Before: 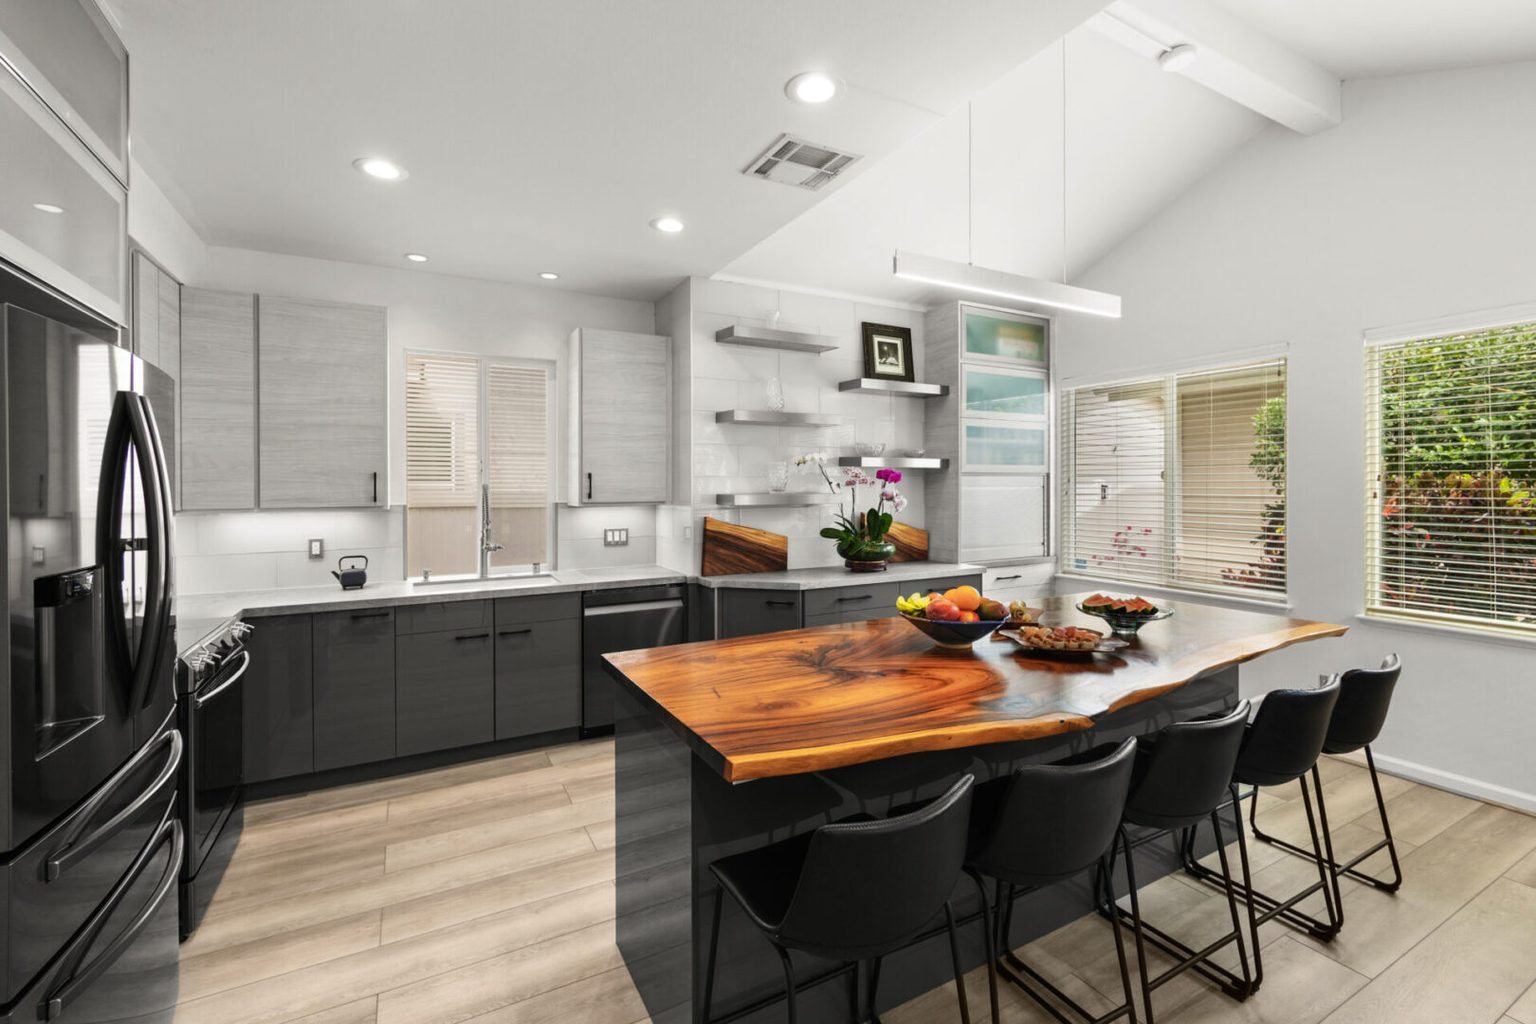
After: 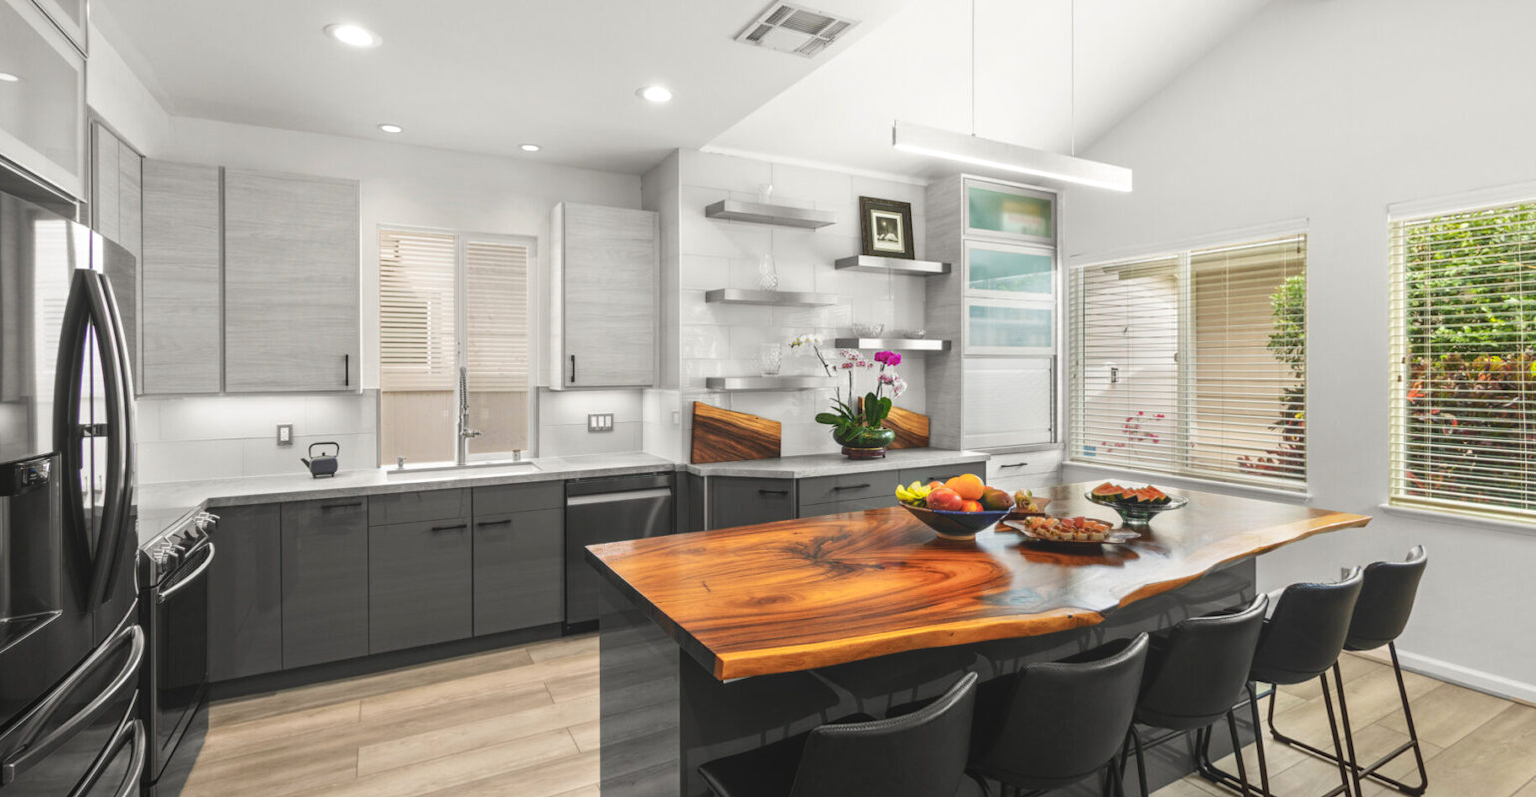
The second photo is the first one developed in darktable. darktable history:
exposure: exposure 0.2 EV, compensate highlight preservation false
crop and rotate: left 2.991%, top 13.302%, right 1.981%, bottom 12.636%
local contrast: highlights 48%, shadows 0%, detail 100%
